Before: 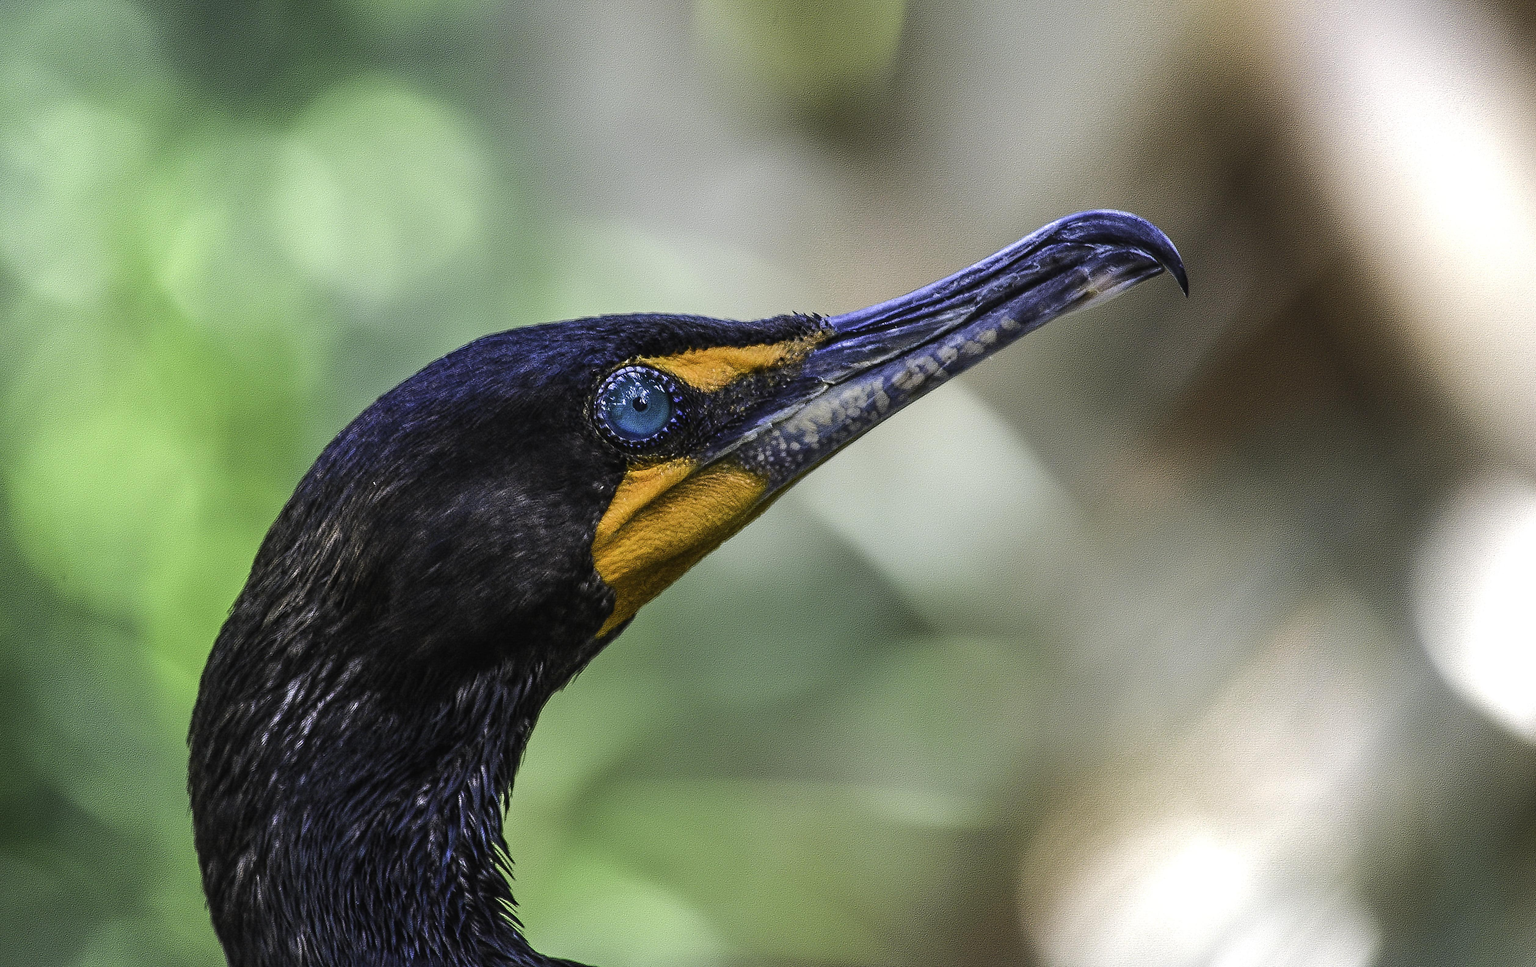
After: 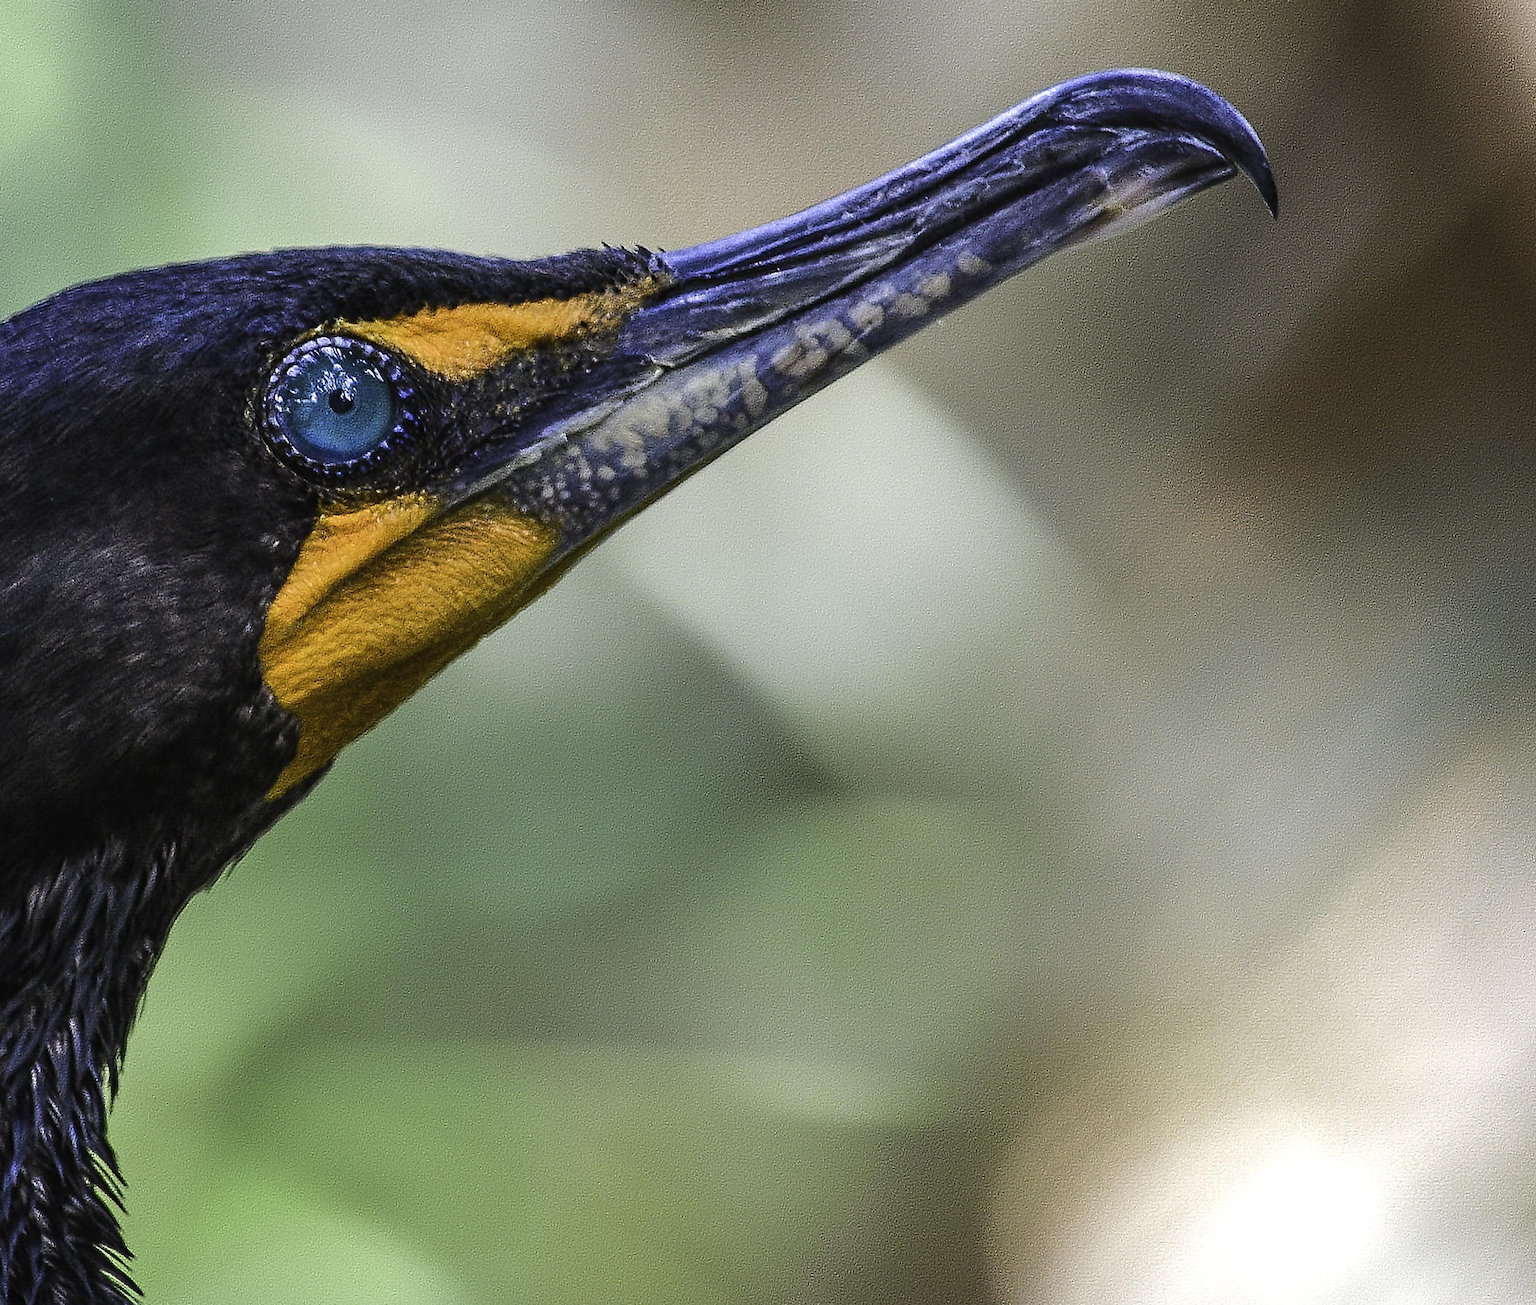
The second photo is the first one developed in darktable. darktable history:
crop and rotate: left 28.679%, top 17.541%, right 12.756%, bottom 3.394%
